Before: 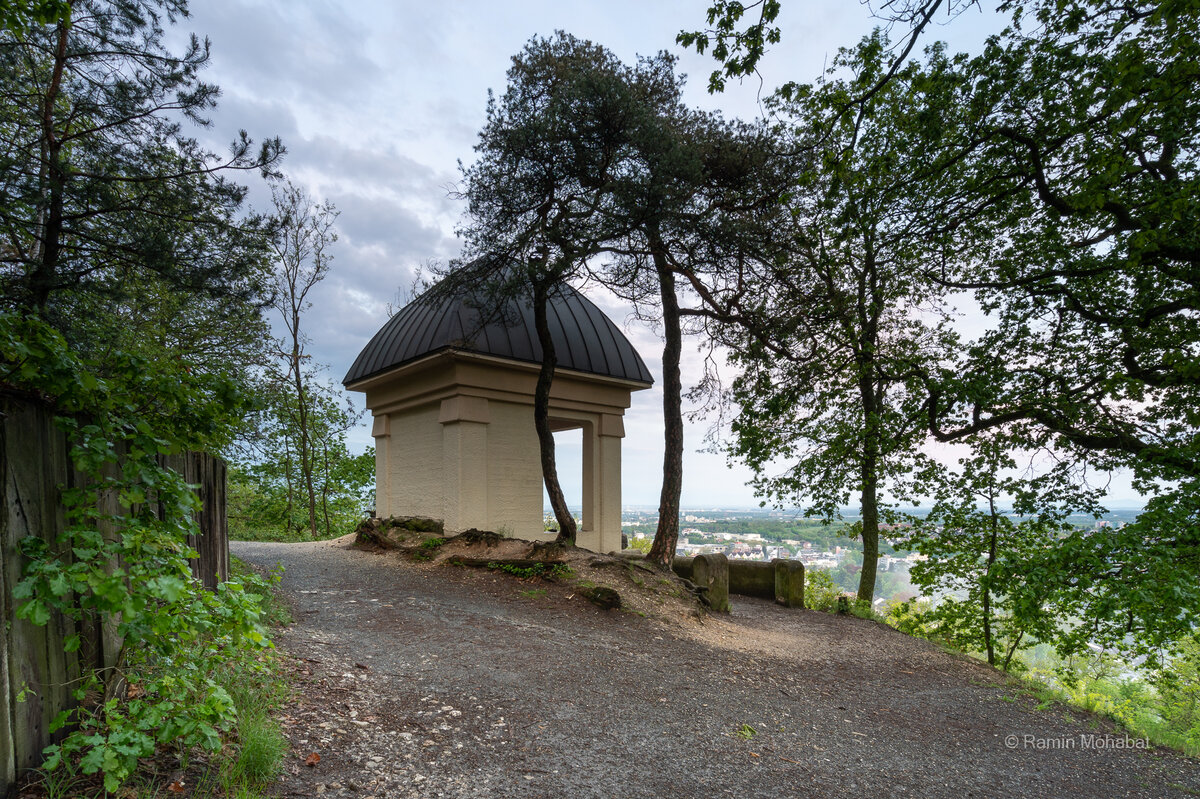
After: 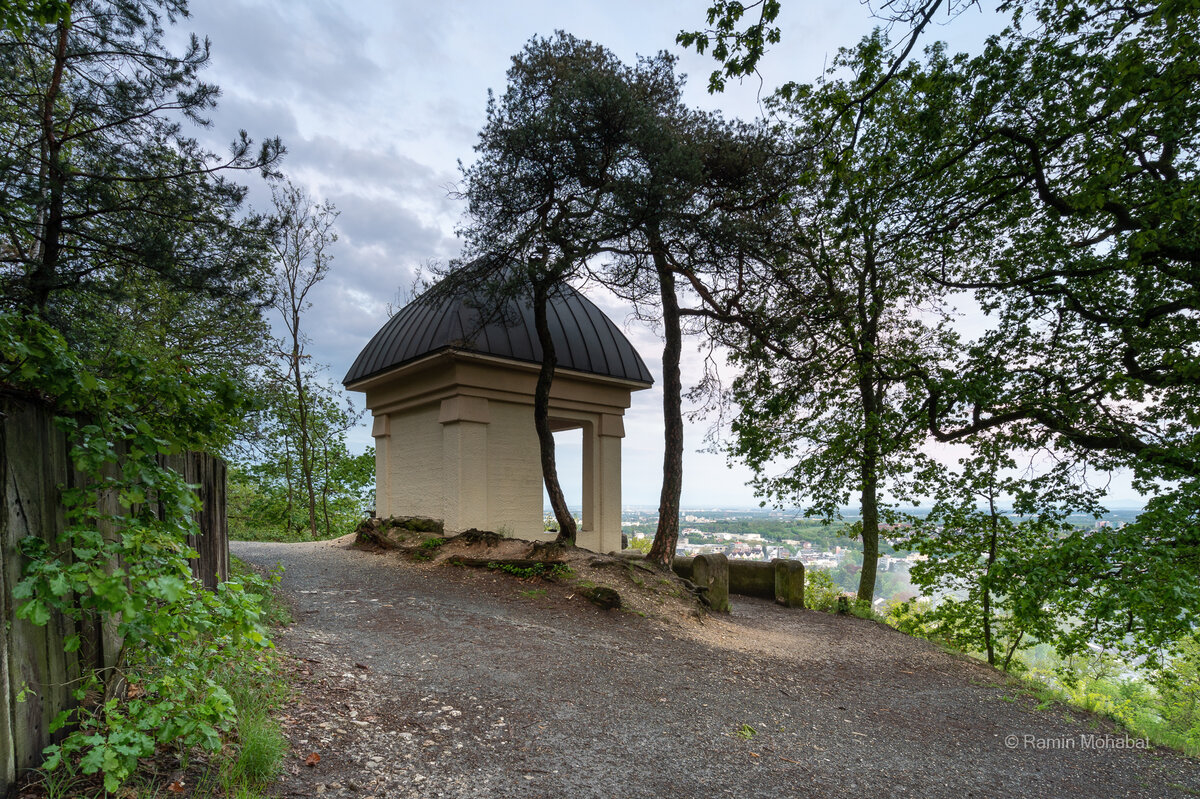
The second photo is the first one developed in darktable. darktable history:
shadows and highlights: shadows 36.05, highlights -35.14, soften with gaussian
